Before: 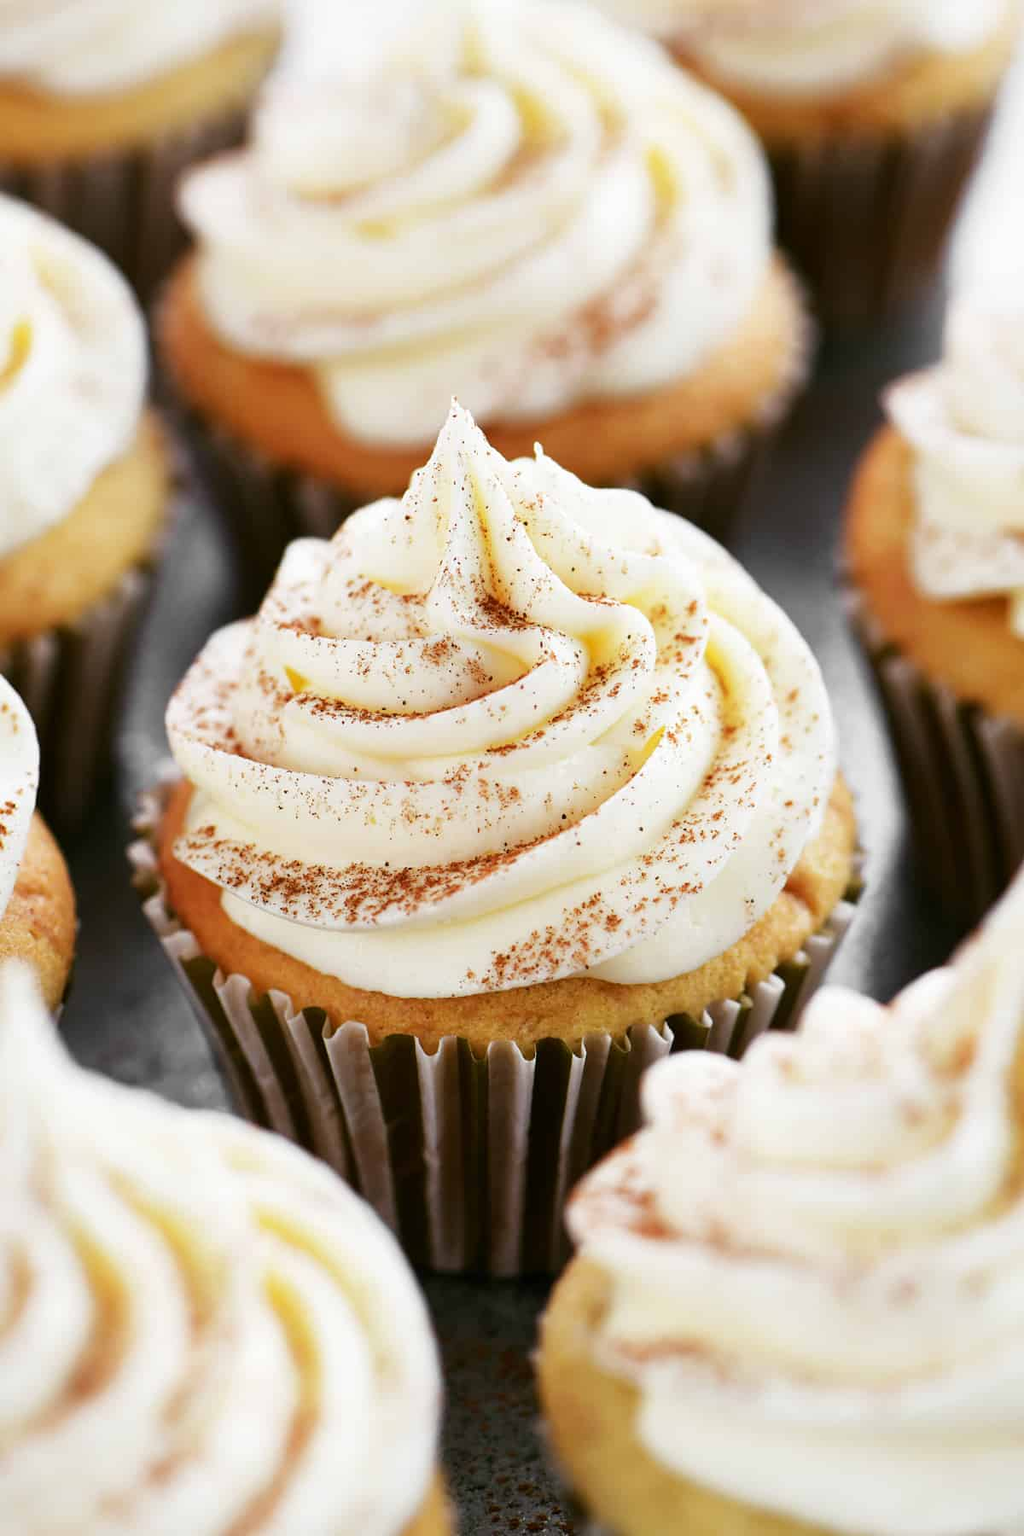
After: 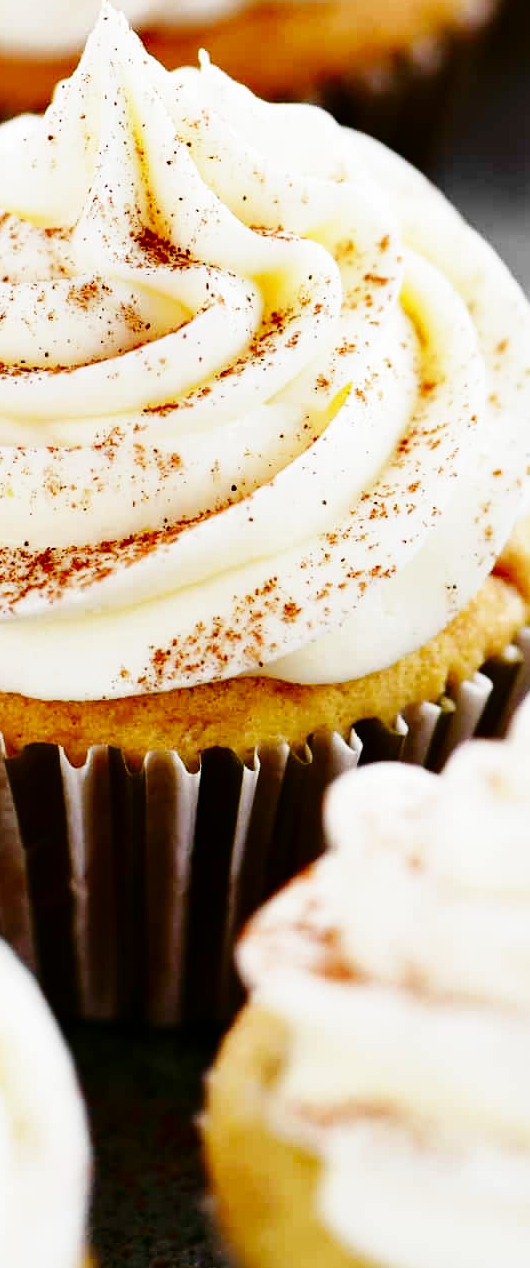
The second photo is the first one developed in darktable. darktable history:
crop: left 35.665%, top 26.065%, right 19.901%, bottom 3.368%
base curve: curves: ch0 [(0, 0) (0.036, 0.025) (0.121, 0.166) (0.206, 0.329) (0.605, 0.79) (1, 1)], preserve colors none
contrast brightness saturation: contrast 0.066, brightness -0.129, saturation 0.06
